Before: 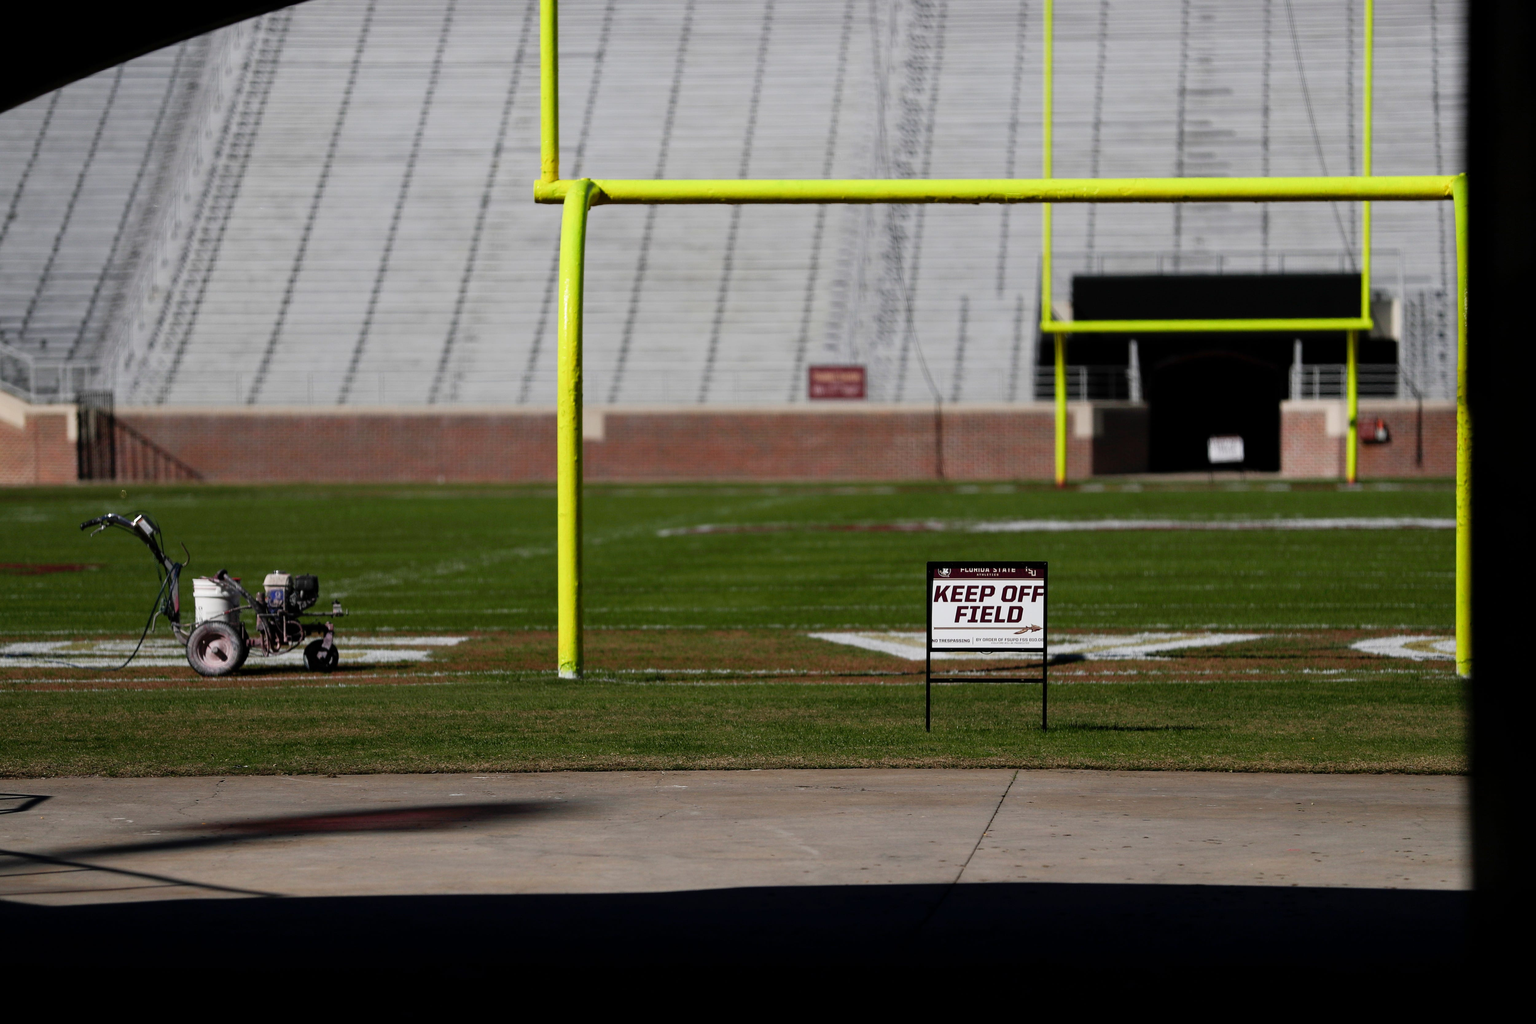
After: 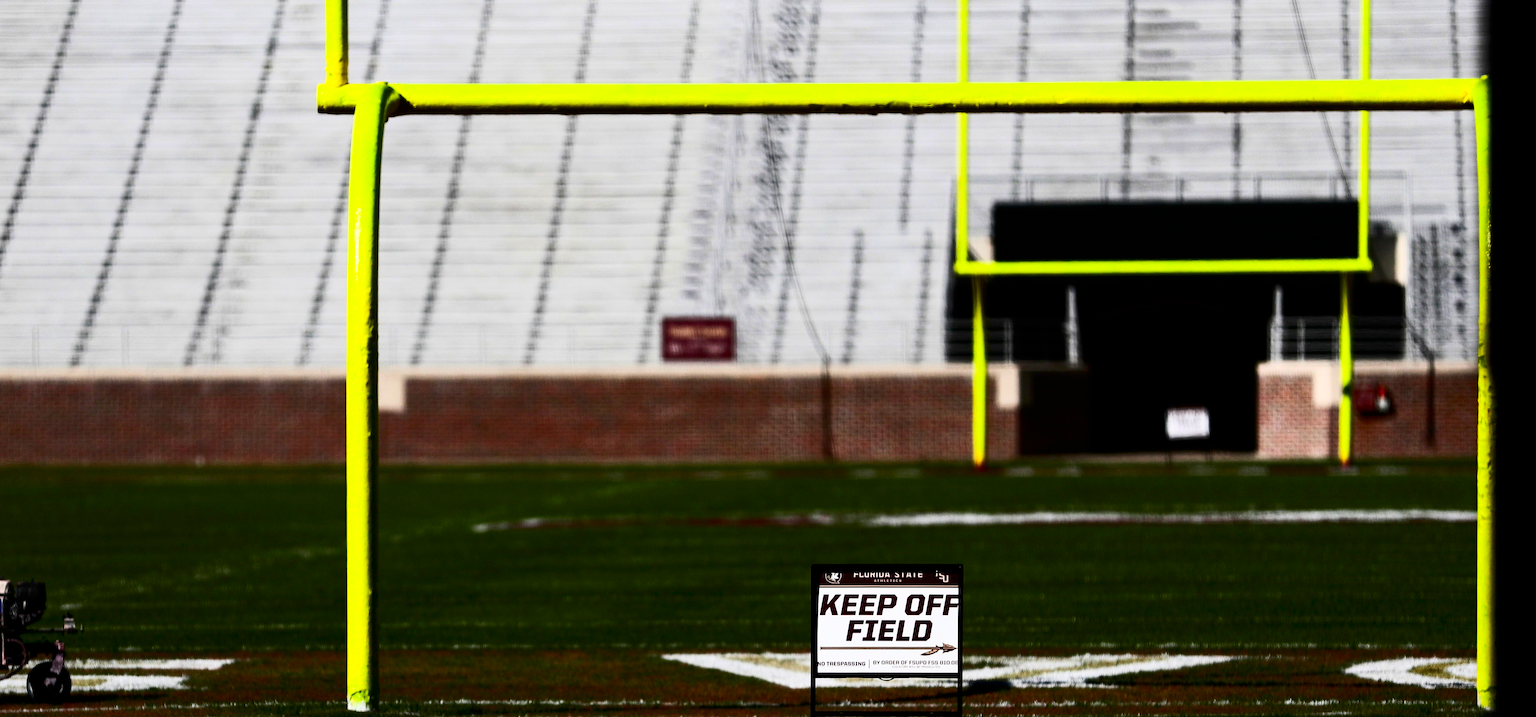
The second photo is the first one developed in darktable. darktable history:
crop: left 18.38%, top 11.092%, right 2.134%, bottom 33.217%
color balance rgb: shadows lift › luminance -10%, power › luminance -9%, linear chroma grading › global chroma 10%, global vibrance 10%, contrast 15%, saturation formula JzAzBz (2021)
contrast brightness saturation: contrast 0.4, brightness 0.05, saturation 0.25
